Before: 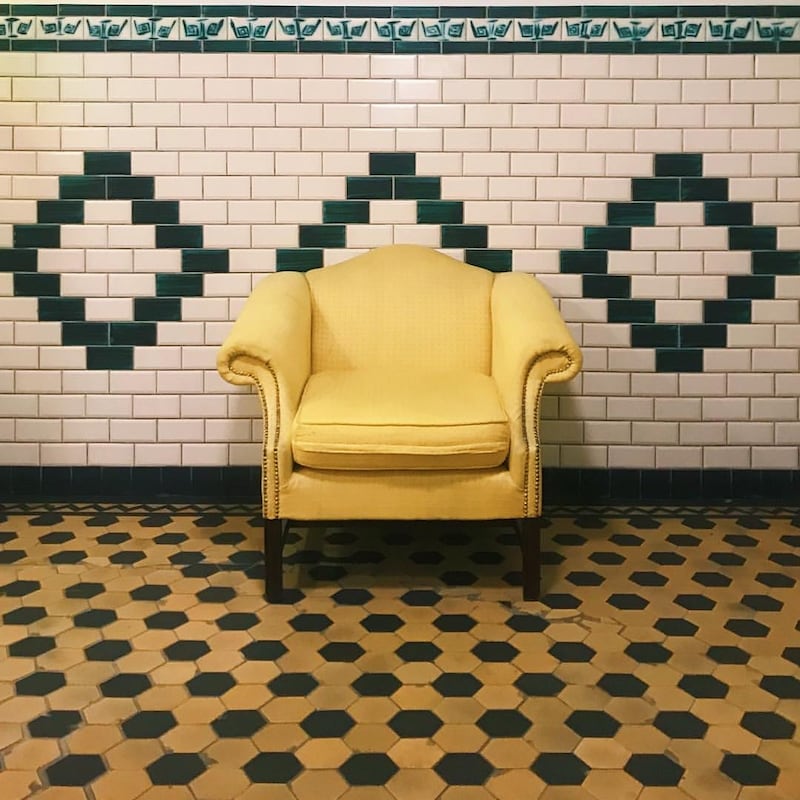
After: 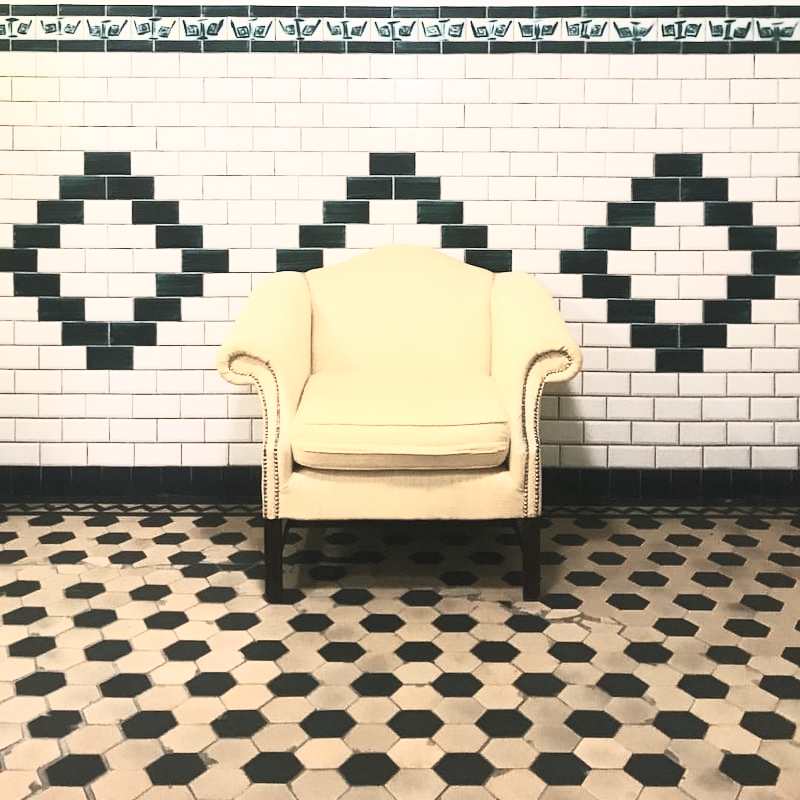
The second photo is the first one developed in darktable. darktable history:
color correction: saturation 0.8
contrast brightness saturation: contrast 0.57, brightness 0.57, saturation -0.34
